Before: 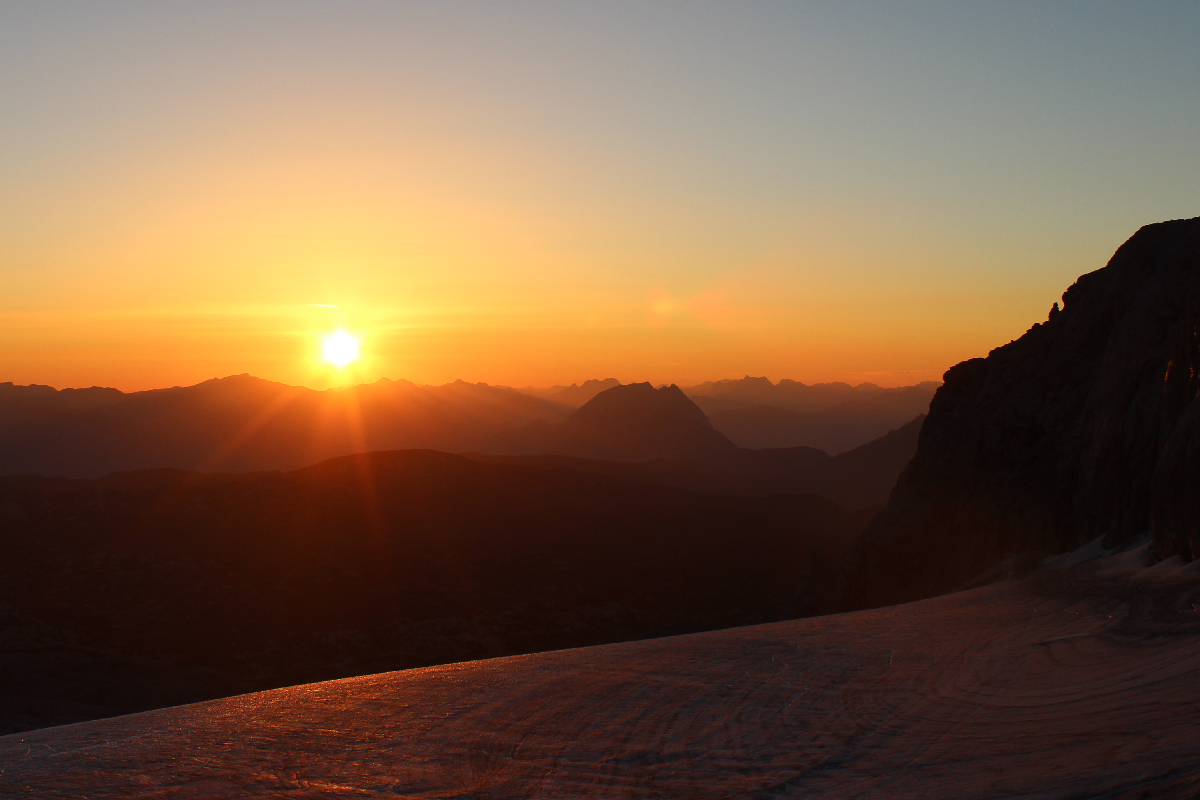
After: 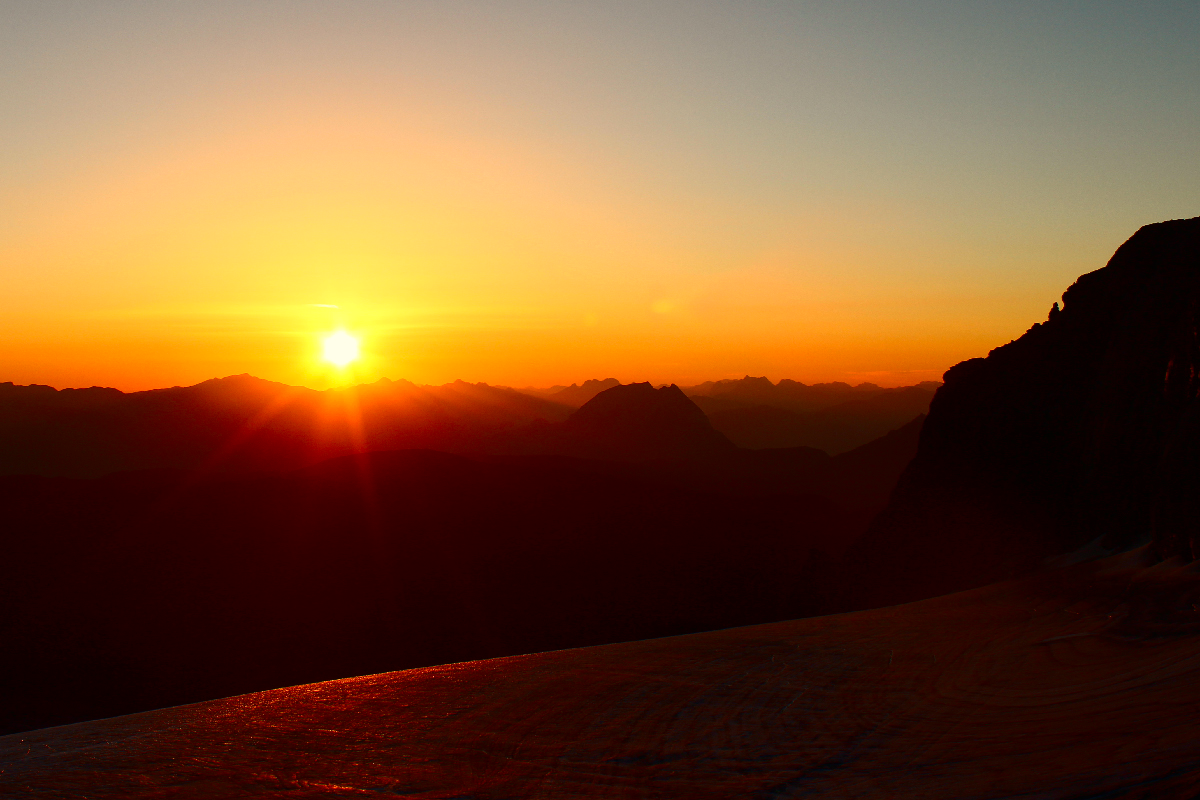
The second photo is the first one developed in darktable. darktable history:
white balance: red 1.045, blue 0.932
contrast brightness saturation: contrast 0.21, brightness -0.11, saturation 0.21
